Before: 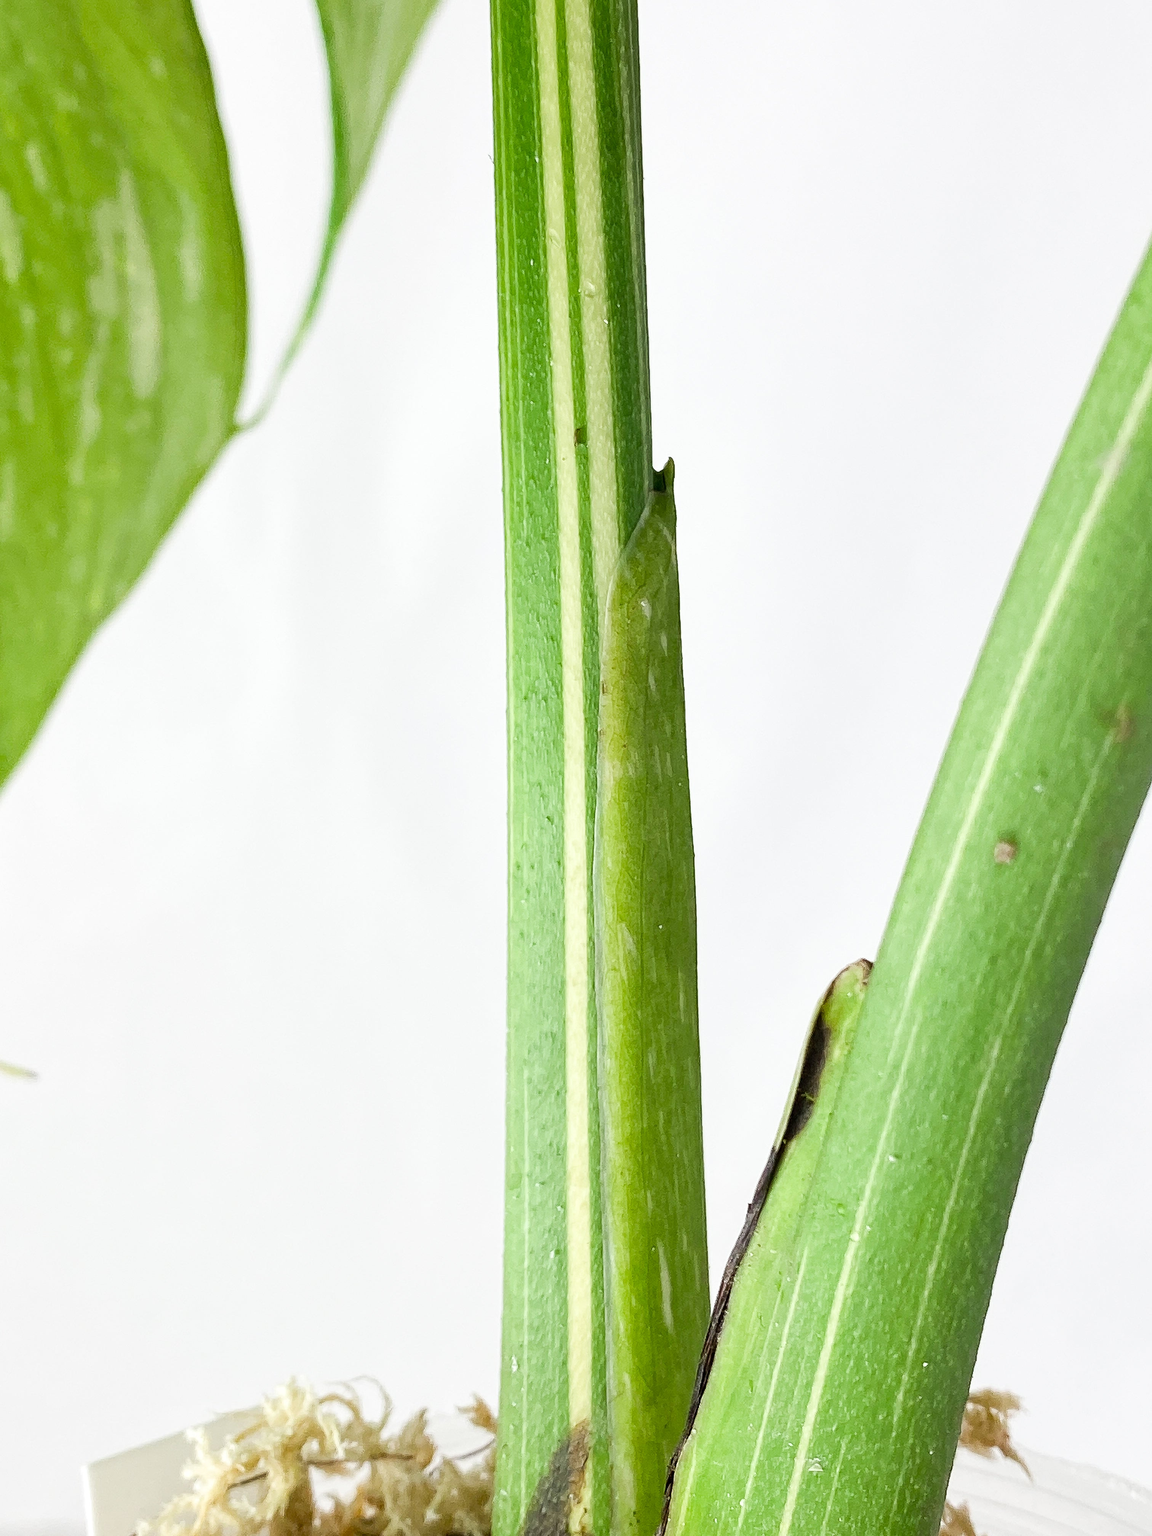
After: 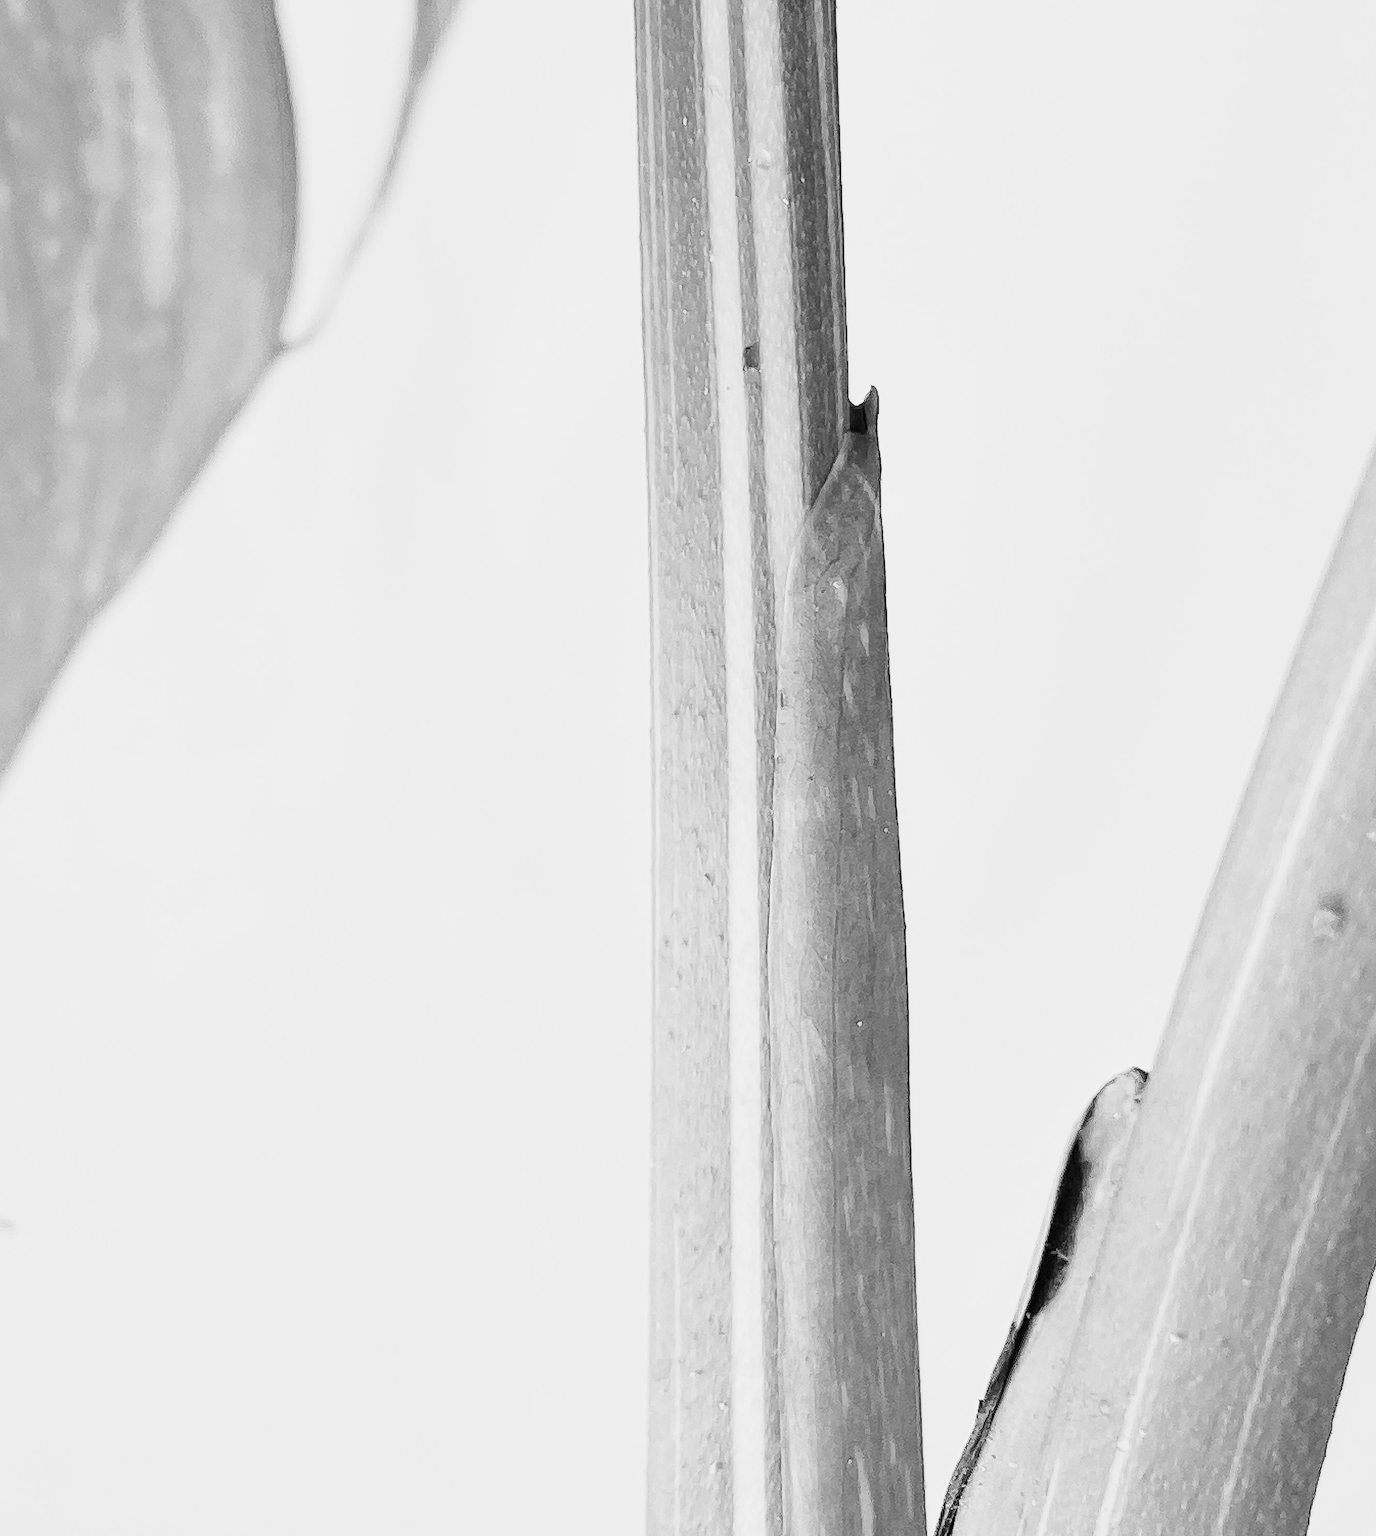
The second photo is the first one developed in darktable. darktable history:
monochrome: a 73.58, b 64.21
crop and rotate: left 2.425%, top 11.305%, right 9.6%, bottom 15.08%
base curve: curves: ch0 [(0, 0) (0.032, 0.025) (0.121, 0.166) (0.206, 0.329) (0.605, 0.79) (1, 1)], preserve colors none
color zones: curves: ch1 [(0, 0.469) (0.001, 0.469) (0.12, 0.446) (0.248, 0.469) (0.5, 0.5) (0.748, 0.5) (0.999, 0.469) (1, 0.469)]
